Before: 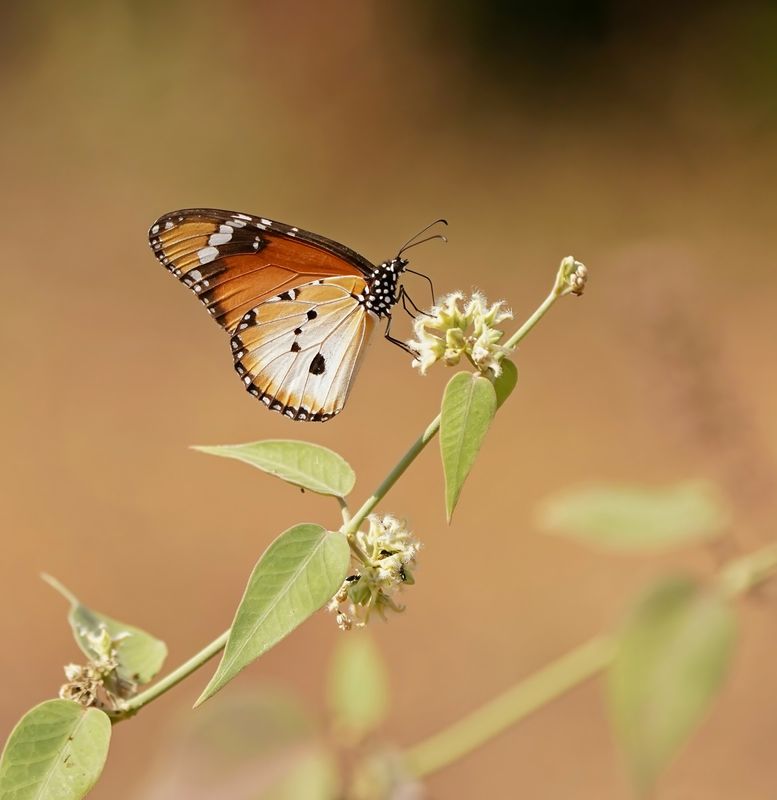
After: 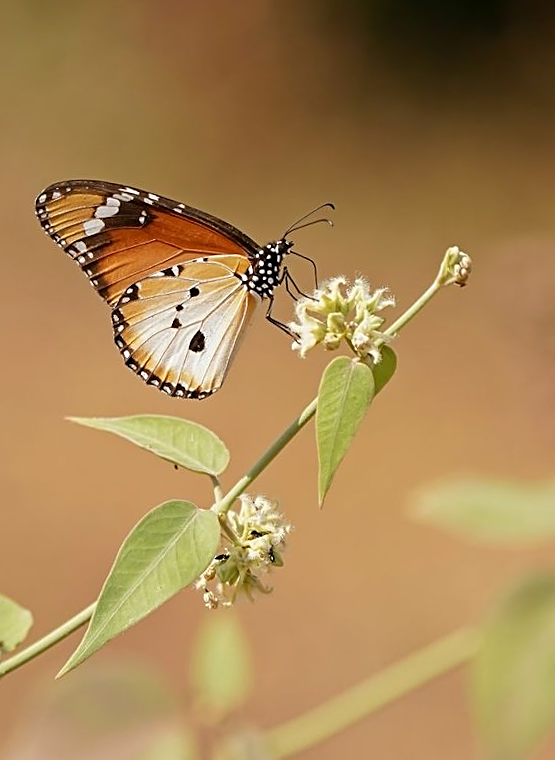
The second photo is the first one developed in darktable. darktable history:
crop and rotate: angle -2.94°, left 14.054%, top 0.04%, right 10.759%, bottom 0.052%
sharpen: on, module defaults
